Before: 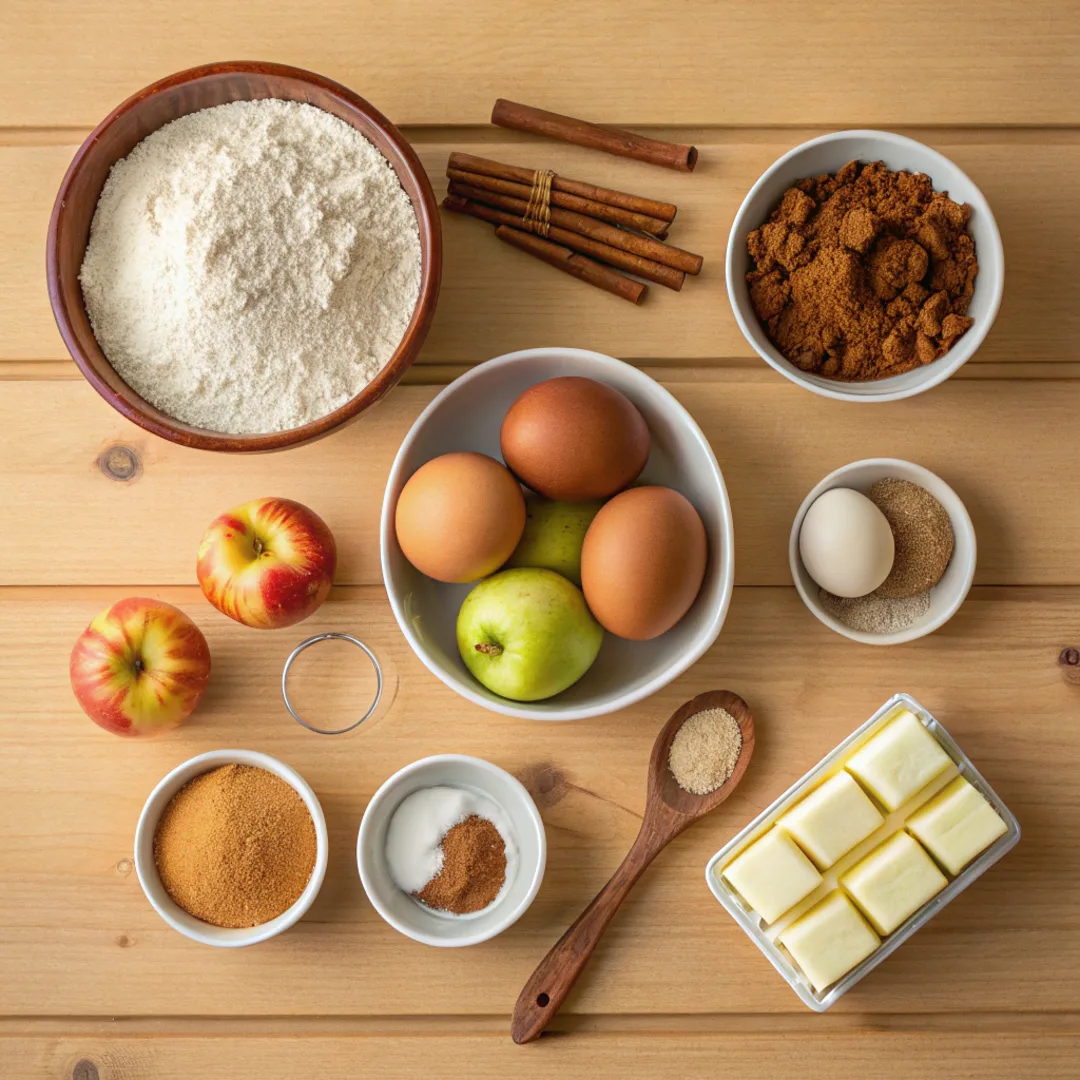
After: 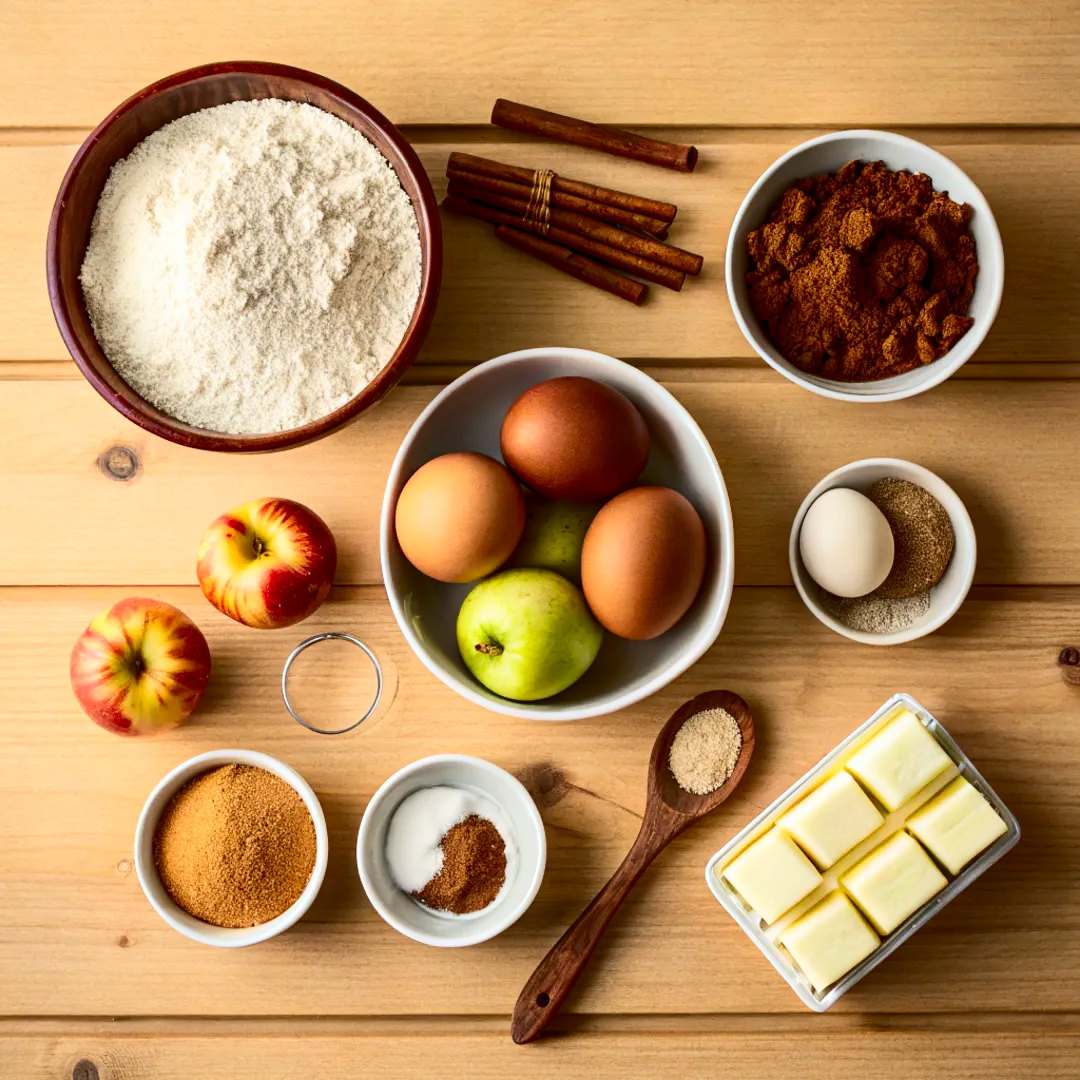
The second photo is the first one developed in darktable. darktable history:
contrast brightness saturation: contrast 0.32, brightness -0.08, saturation 0.17
rotate and perspective: crop left 0, crop top 0
